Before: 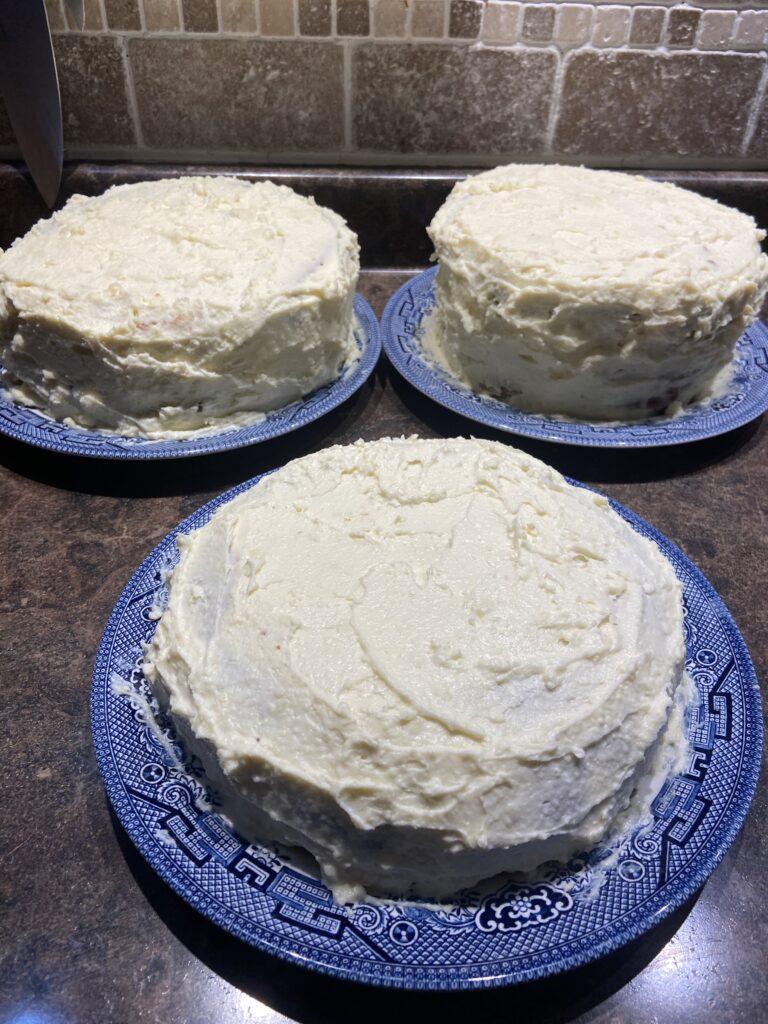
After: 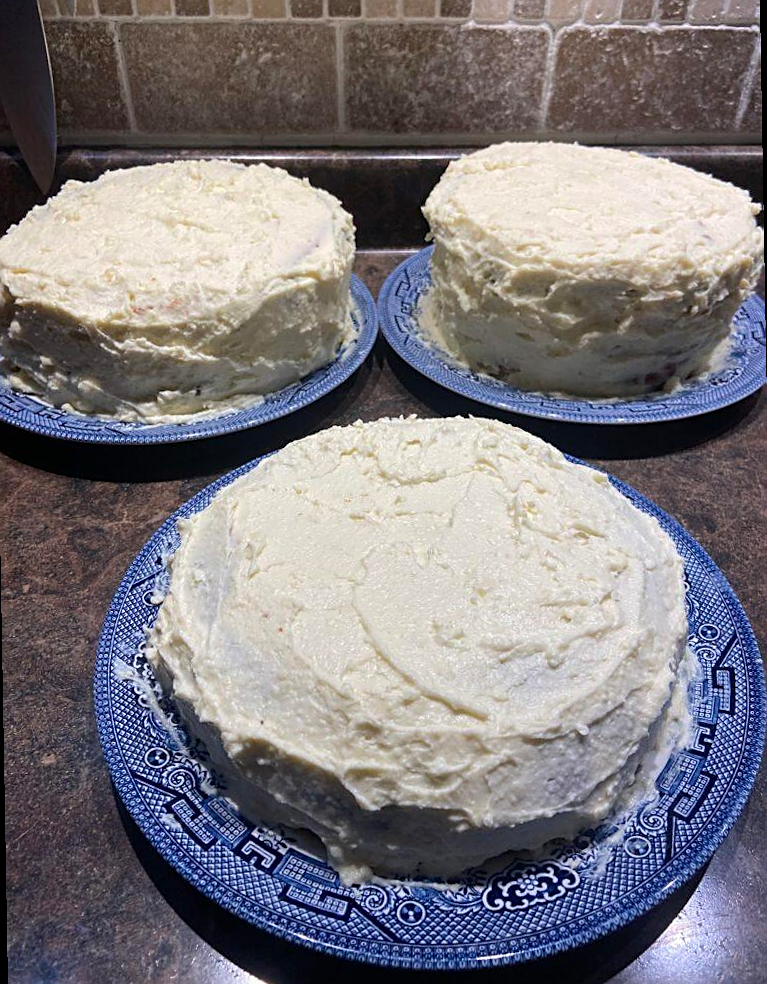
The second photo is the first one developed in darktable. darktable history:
rotate and perspective: rotation -1°, crop left 0.011, crop right 0.989, crop top 0.025, crop bottom 0.975
sharpen: on, module defaults
